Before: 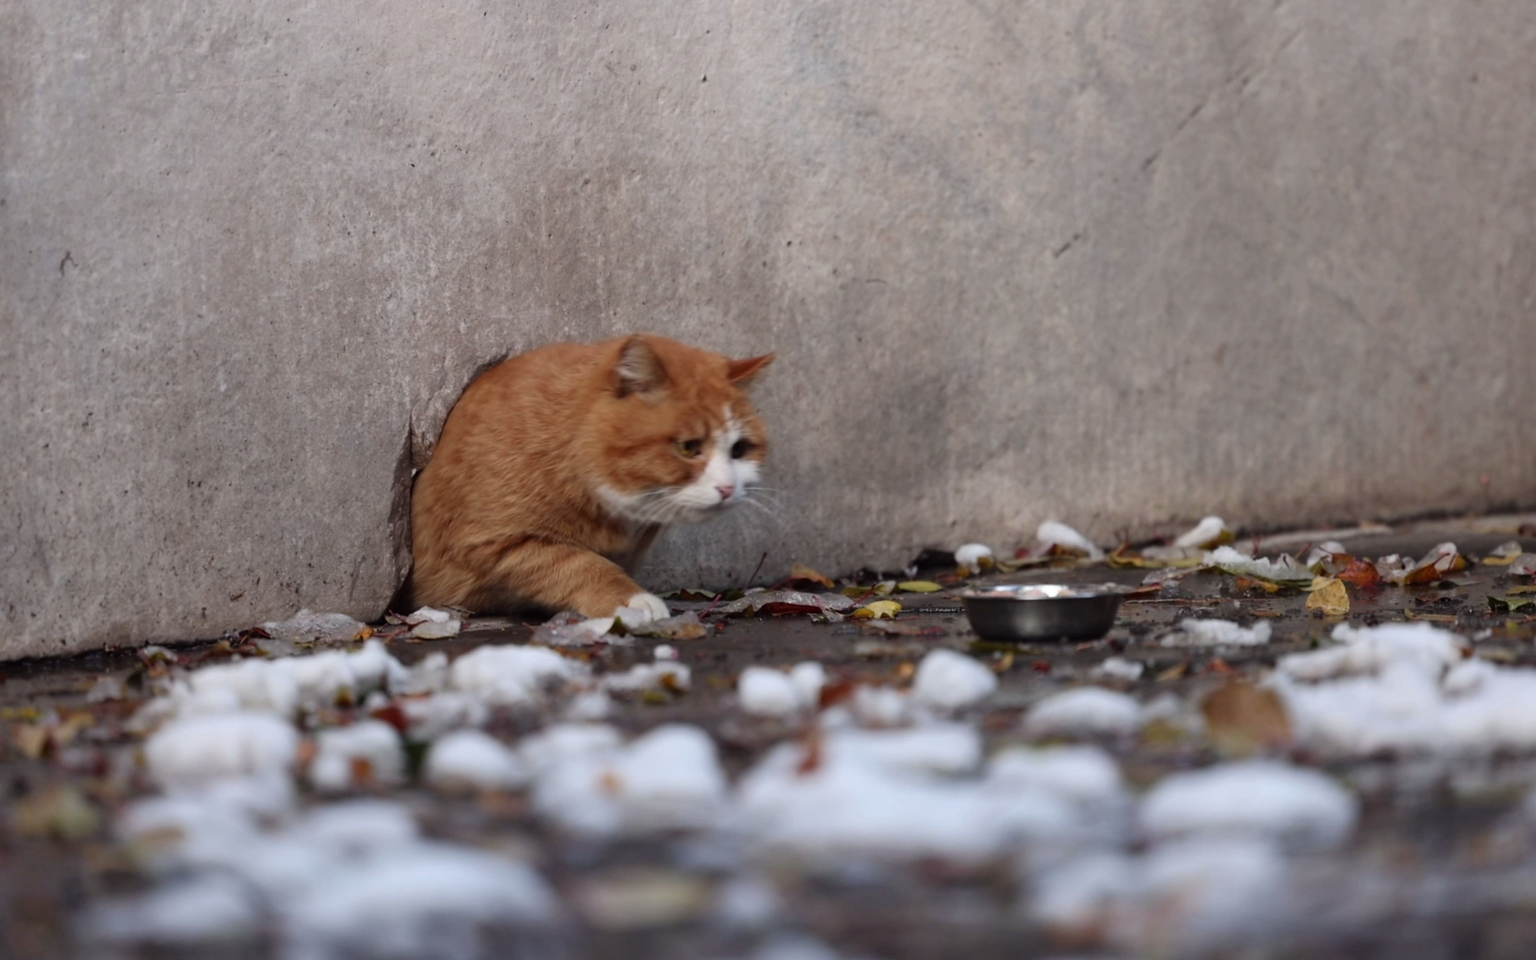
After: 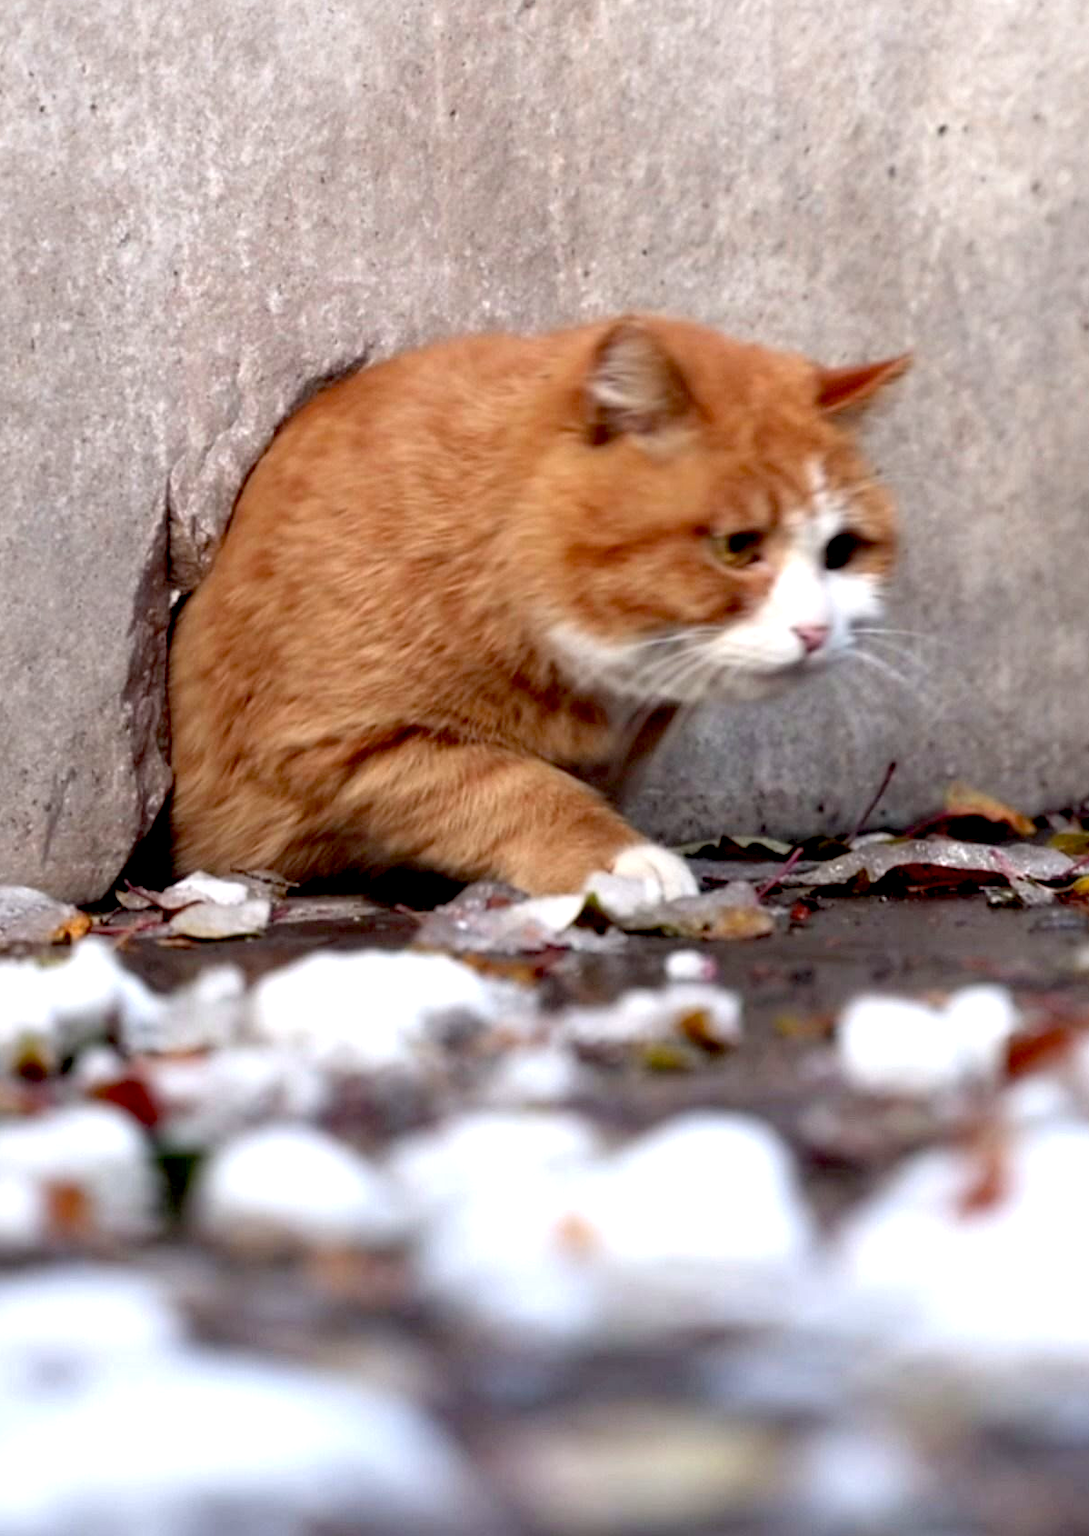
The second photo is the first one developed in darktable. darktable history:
exposure: black level correction 0.011, exposure 1.083 EV, compensate highlight preservation false
crop and rotate: left 21.409%, top 18.767%, right 43.878%, bottom 2.977%
